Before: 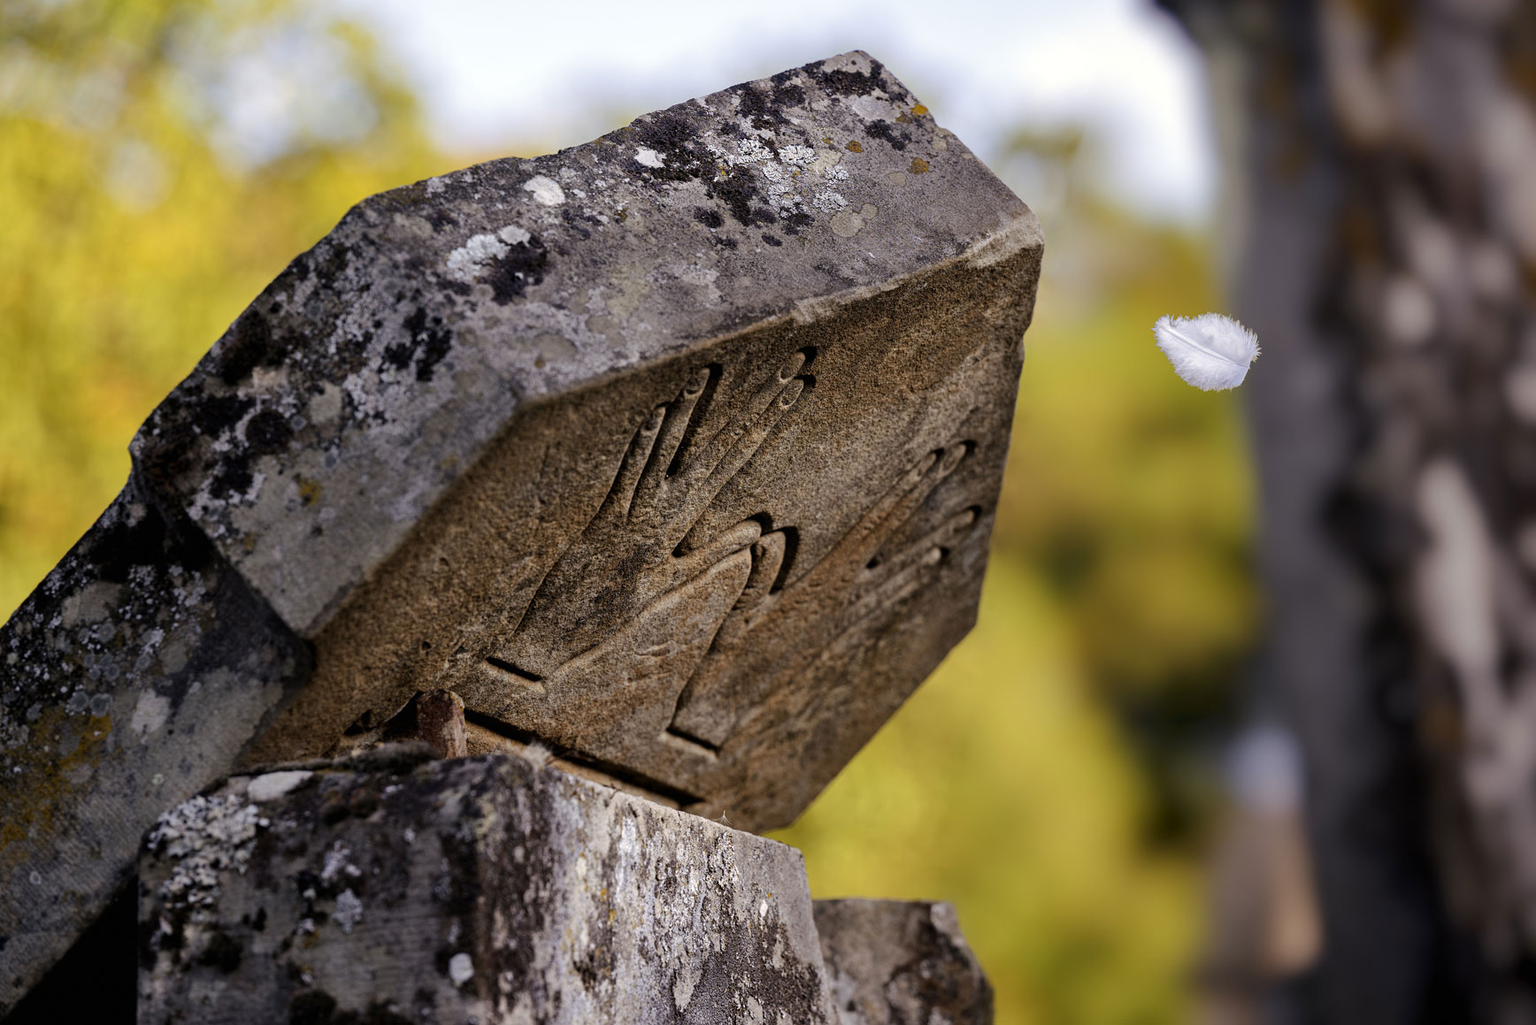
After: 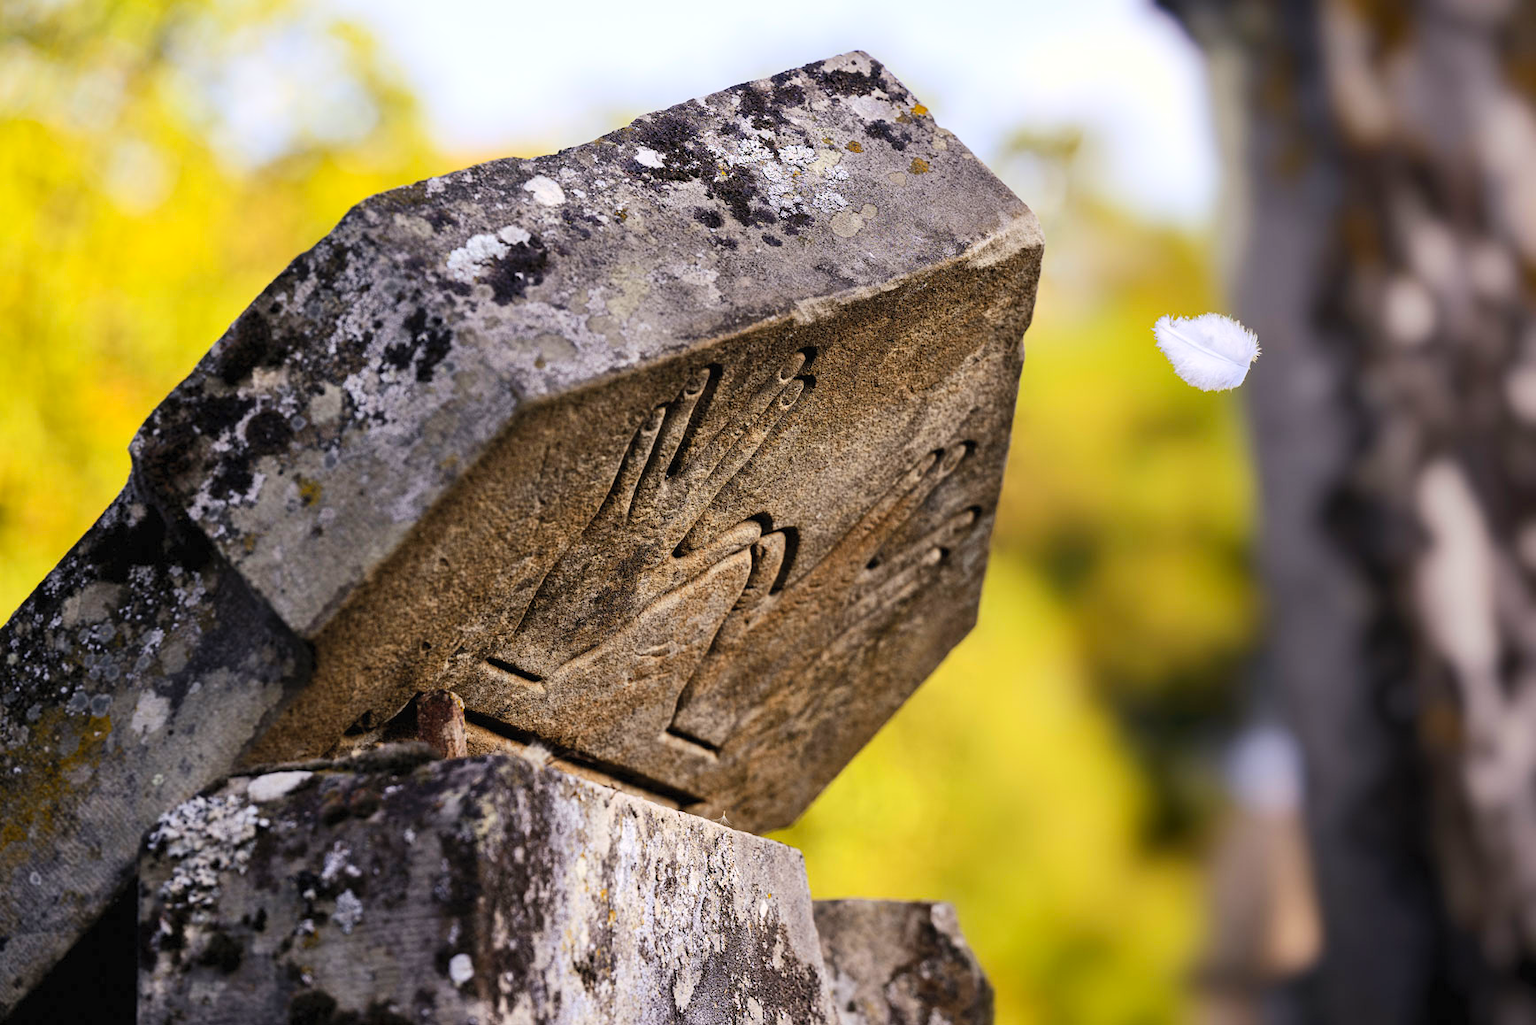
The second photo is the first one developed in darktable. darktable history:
contrast brightness saturation: contrast 0.241, brightness 0.256, saturation 0.389
